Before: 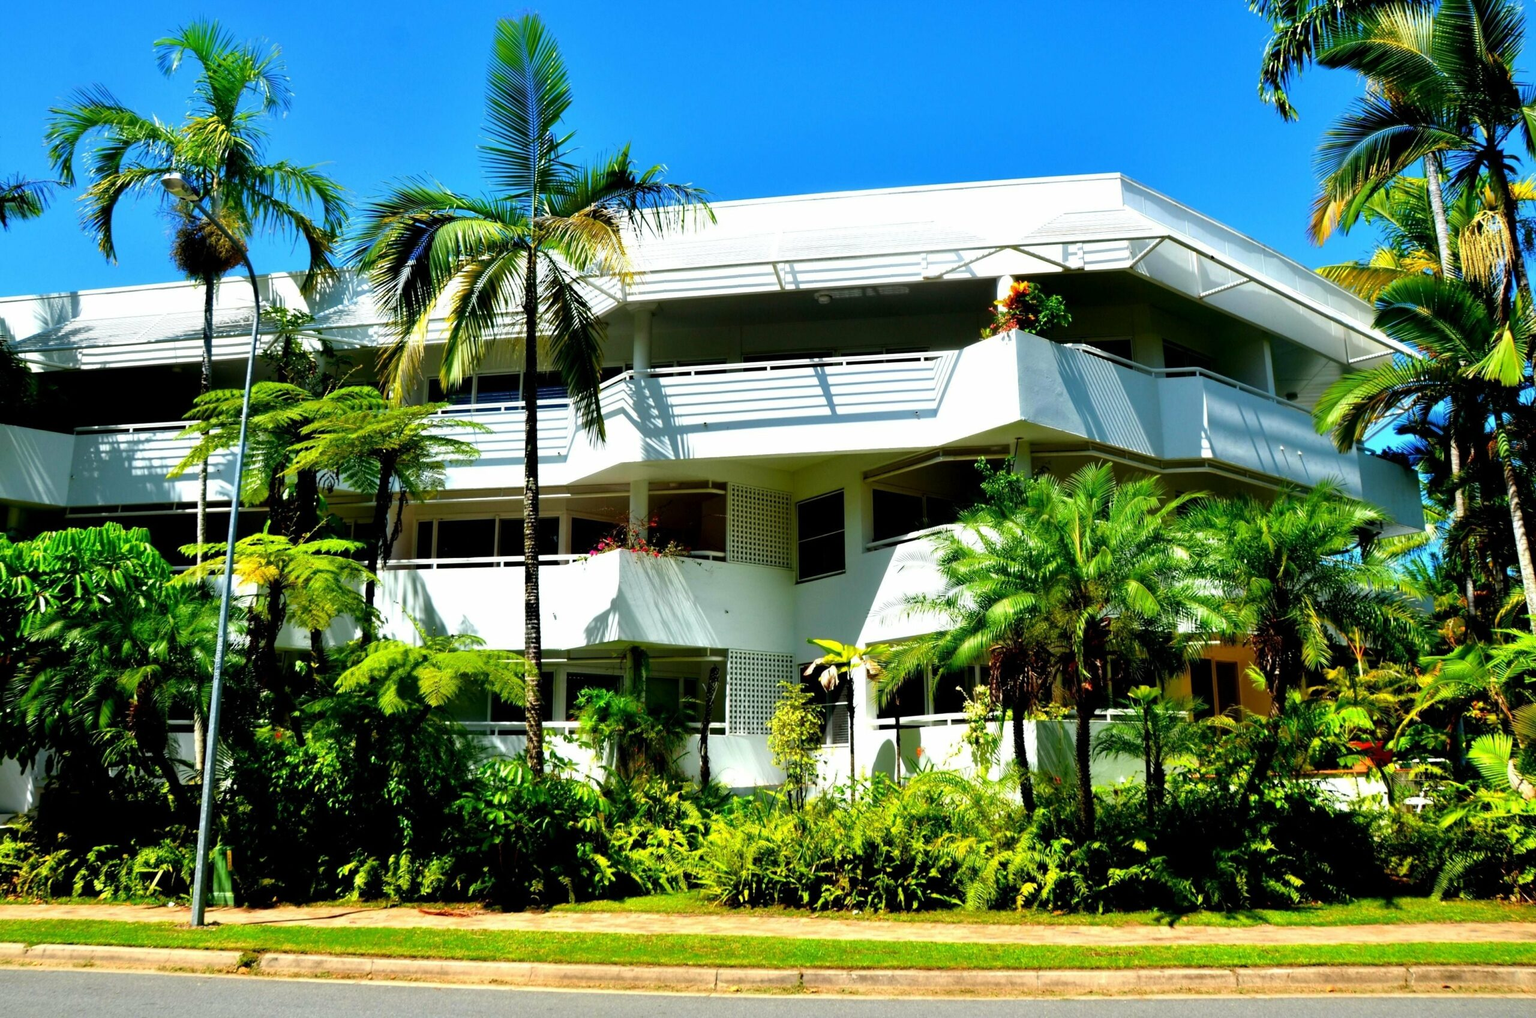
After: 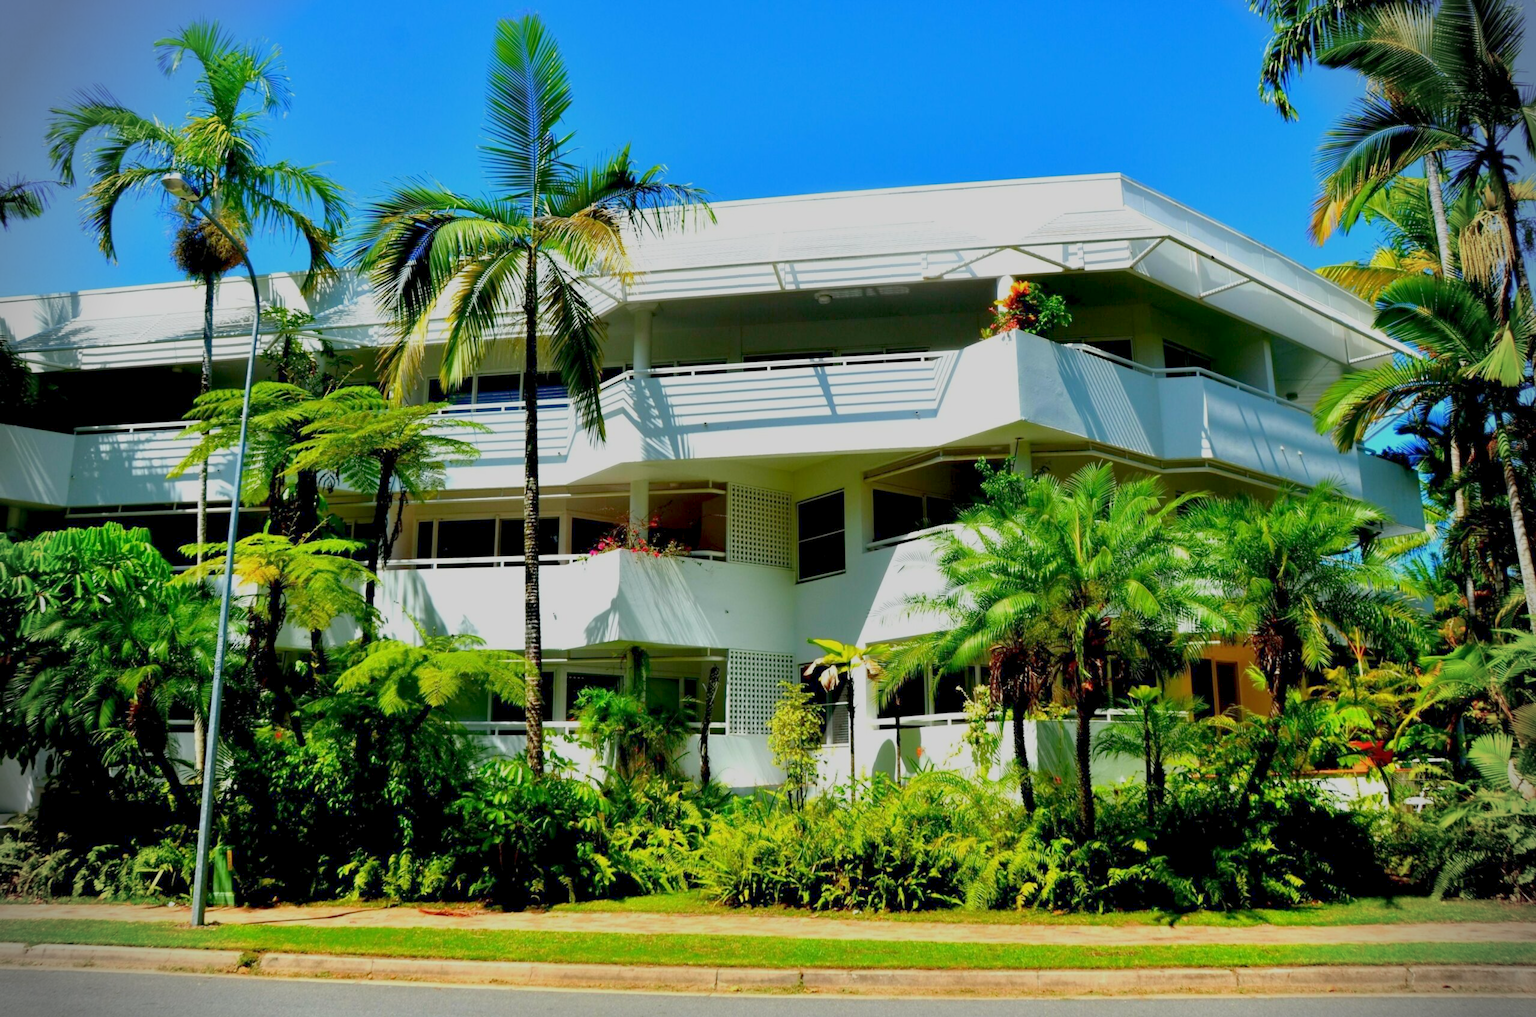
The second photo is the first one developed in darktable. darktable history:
exposure: black level correction 0.001, exposure 0.145 EV, compensate highlight preservation false
color balance rgb: perceptual saturation grading › global saturation 0.268%, contrast -29.57%
vignetting: fall-off start 88.04%, fall-off radius 25.41%
